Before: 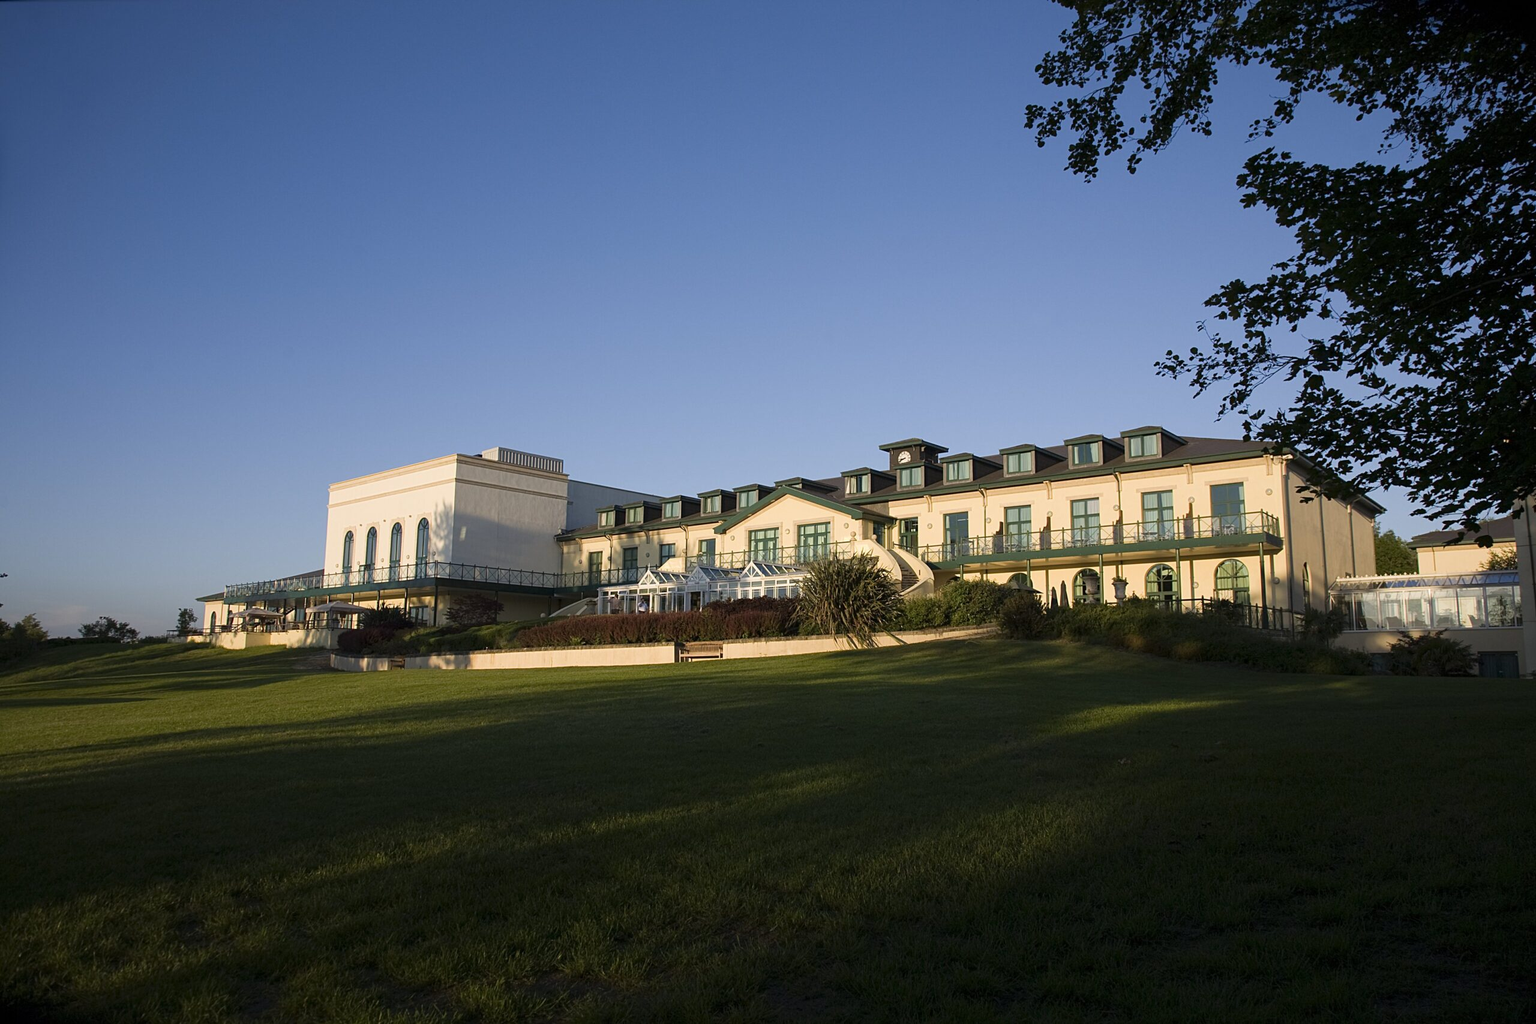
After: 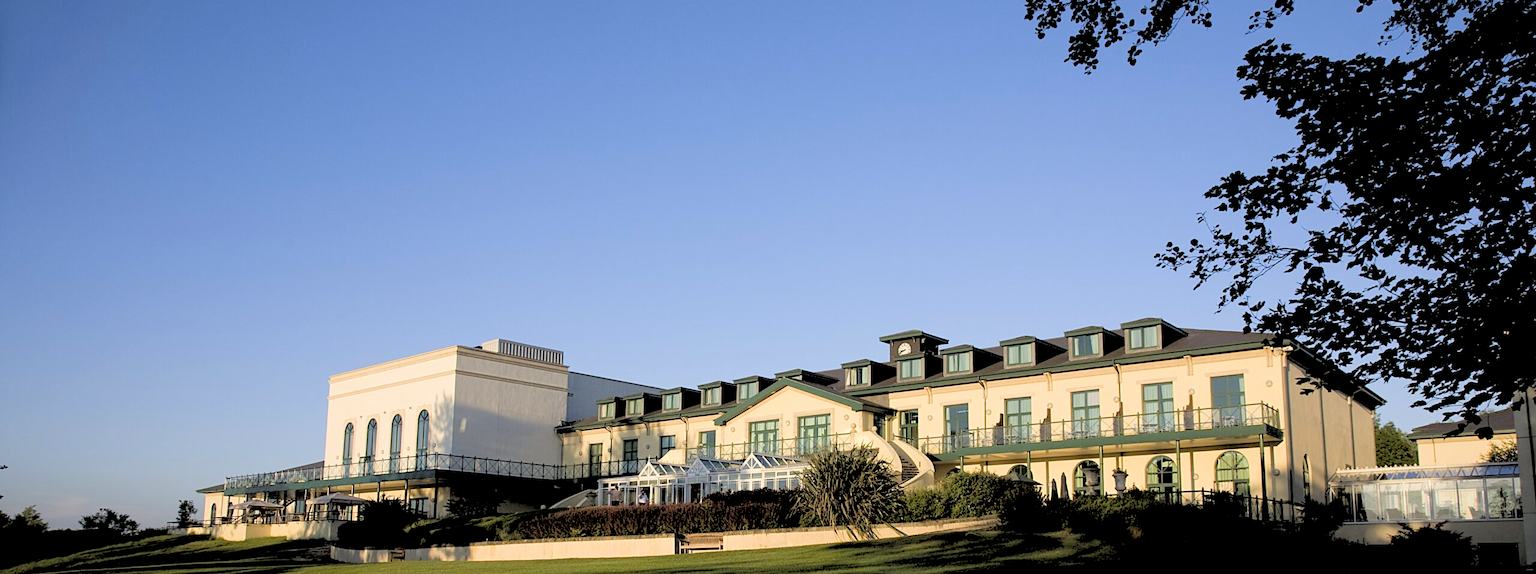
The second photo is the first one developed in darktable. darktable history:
crop and rotate: top 10.605%, bottom 33.274%
rgb levels: levels [[0.027, 0.429, 0.996], [0, 0.5, 1], [0, 0.5, 1]]
